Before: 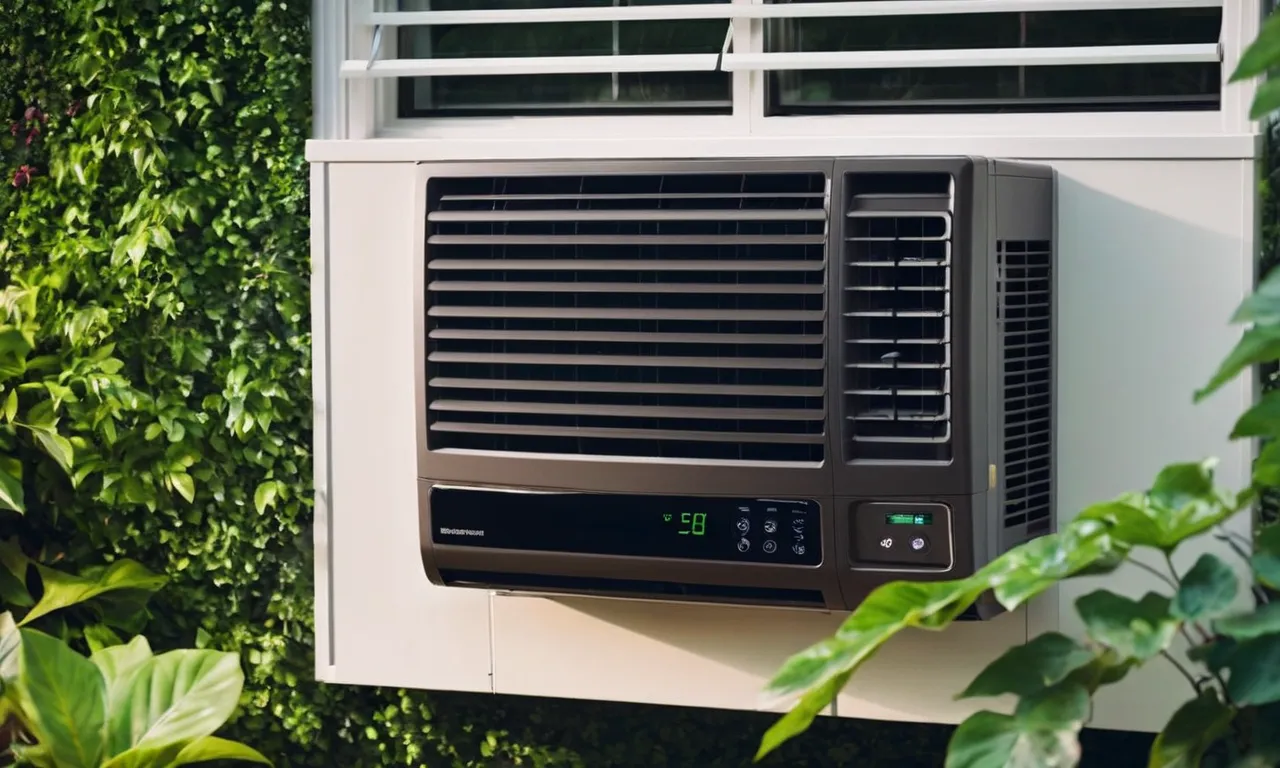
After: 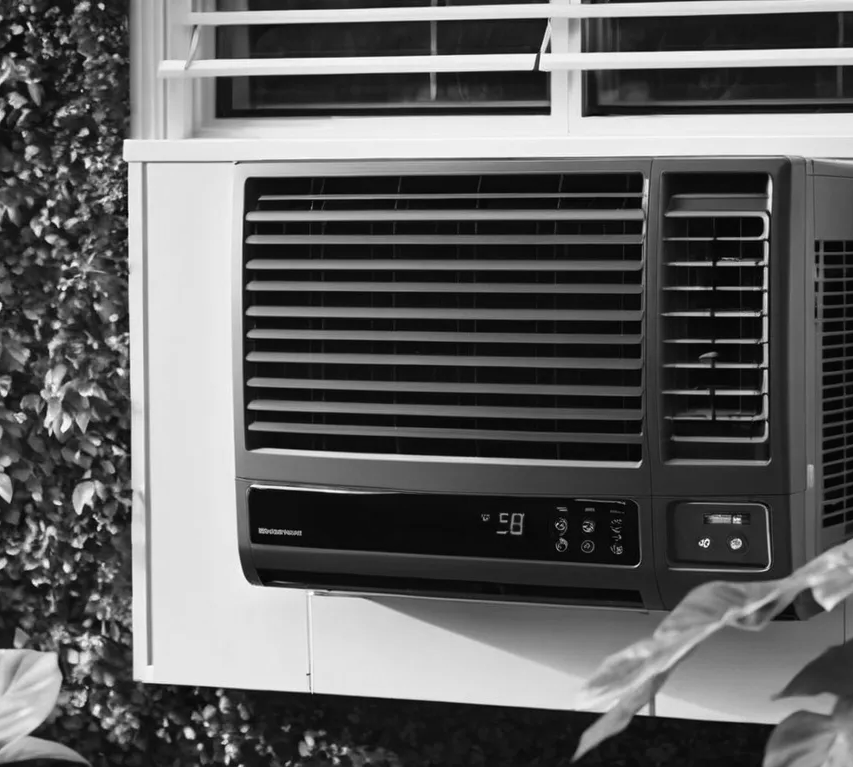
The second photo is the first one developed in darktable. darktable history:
color balance rgb: perceptual saturation grading › global saturation 3.7%, global vibrance 5.56%, contrast 3.24%
monochrome: on, module defaults
crop and rotate: left 14.292%, right 19.041%
